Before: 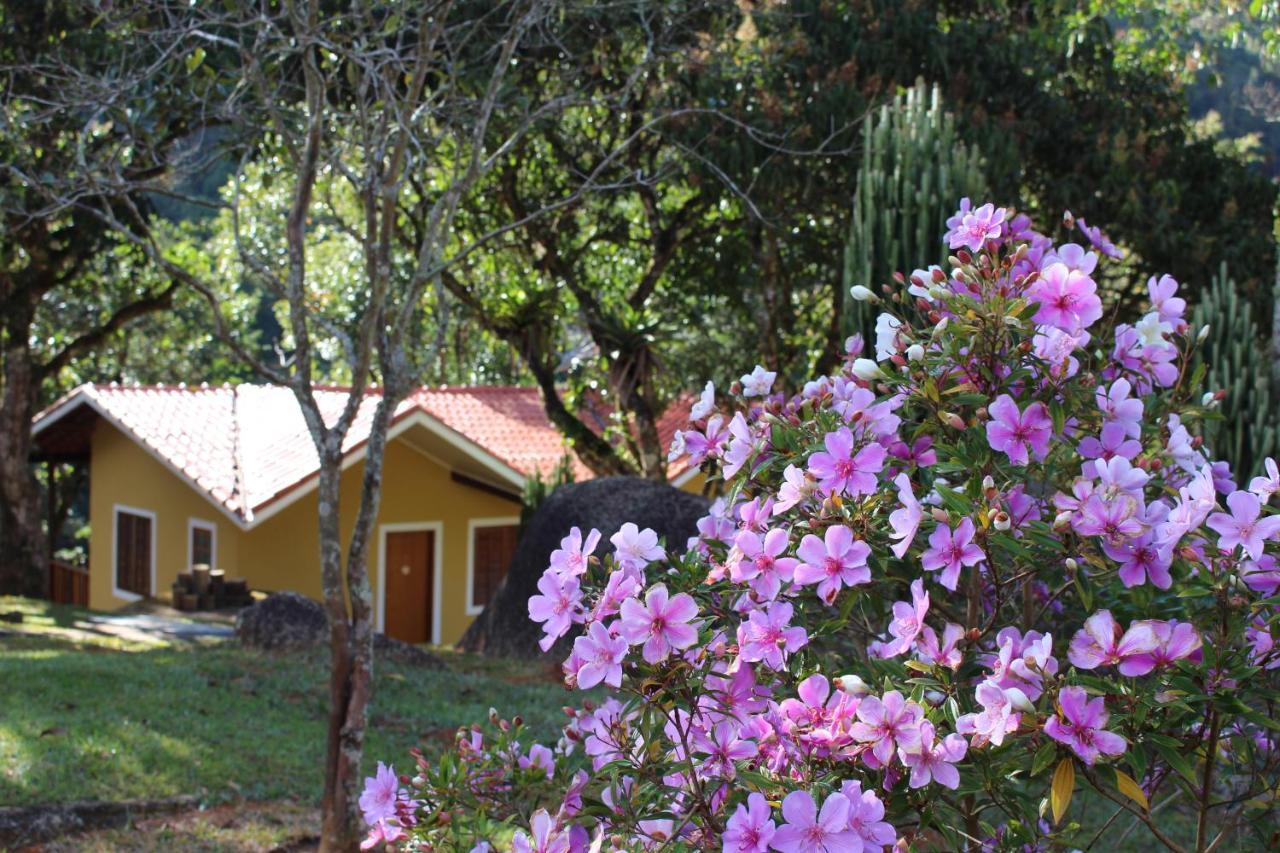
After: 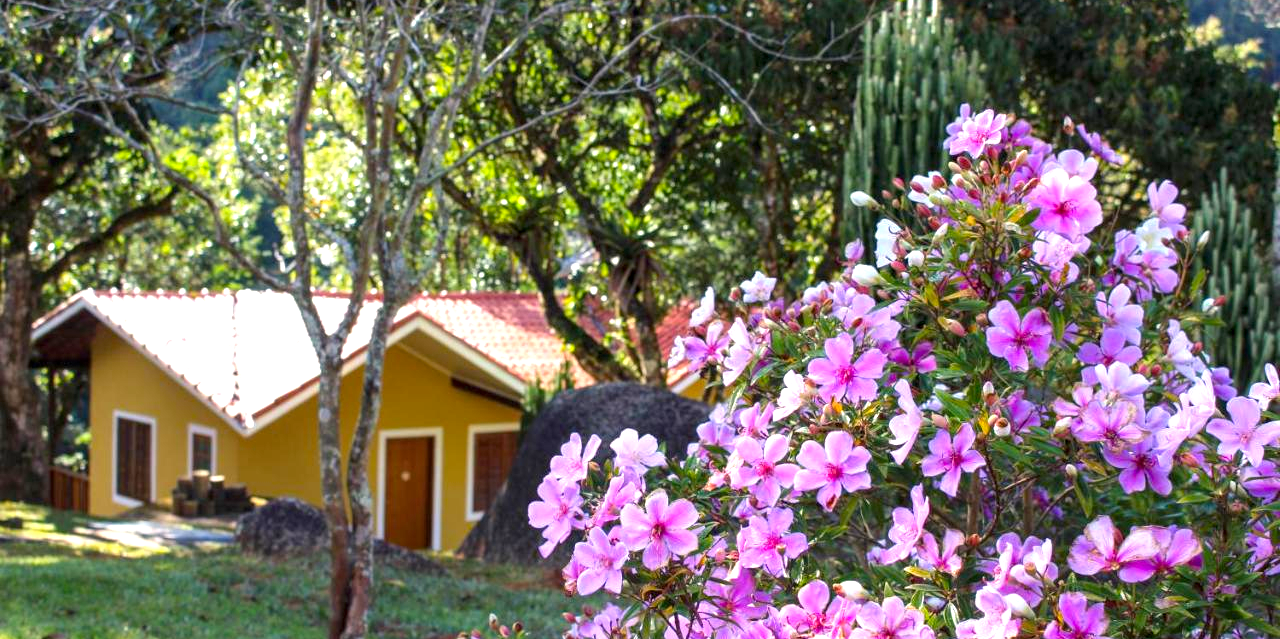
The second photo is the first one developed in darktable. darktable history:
crop: top 11.051%, bottom 13.964%
local contrast: on, module defaults
color balance rgb: highlights gain › chroma 1.362%, highlights gain › hue 51.72°, perceptual saturation grading › global saturation 17.648%, global vibrance 20%
exposure: black level correction 0.001, exposure 0.675 EV, compensate exposure bias true, compensate highlight preservation false
